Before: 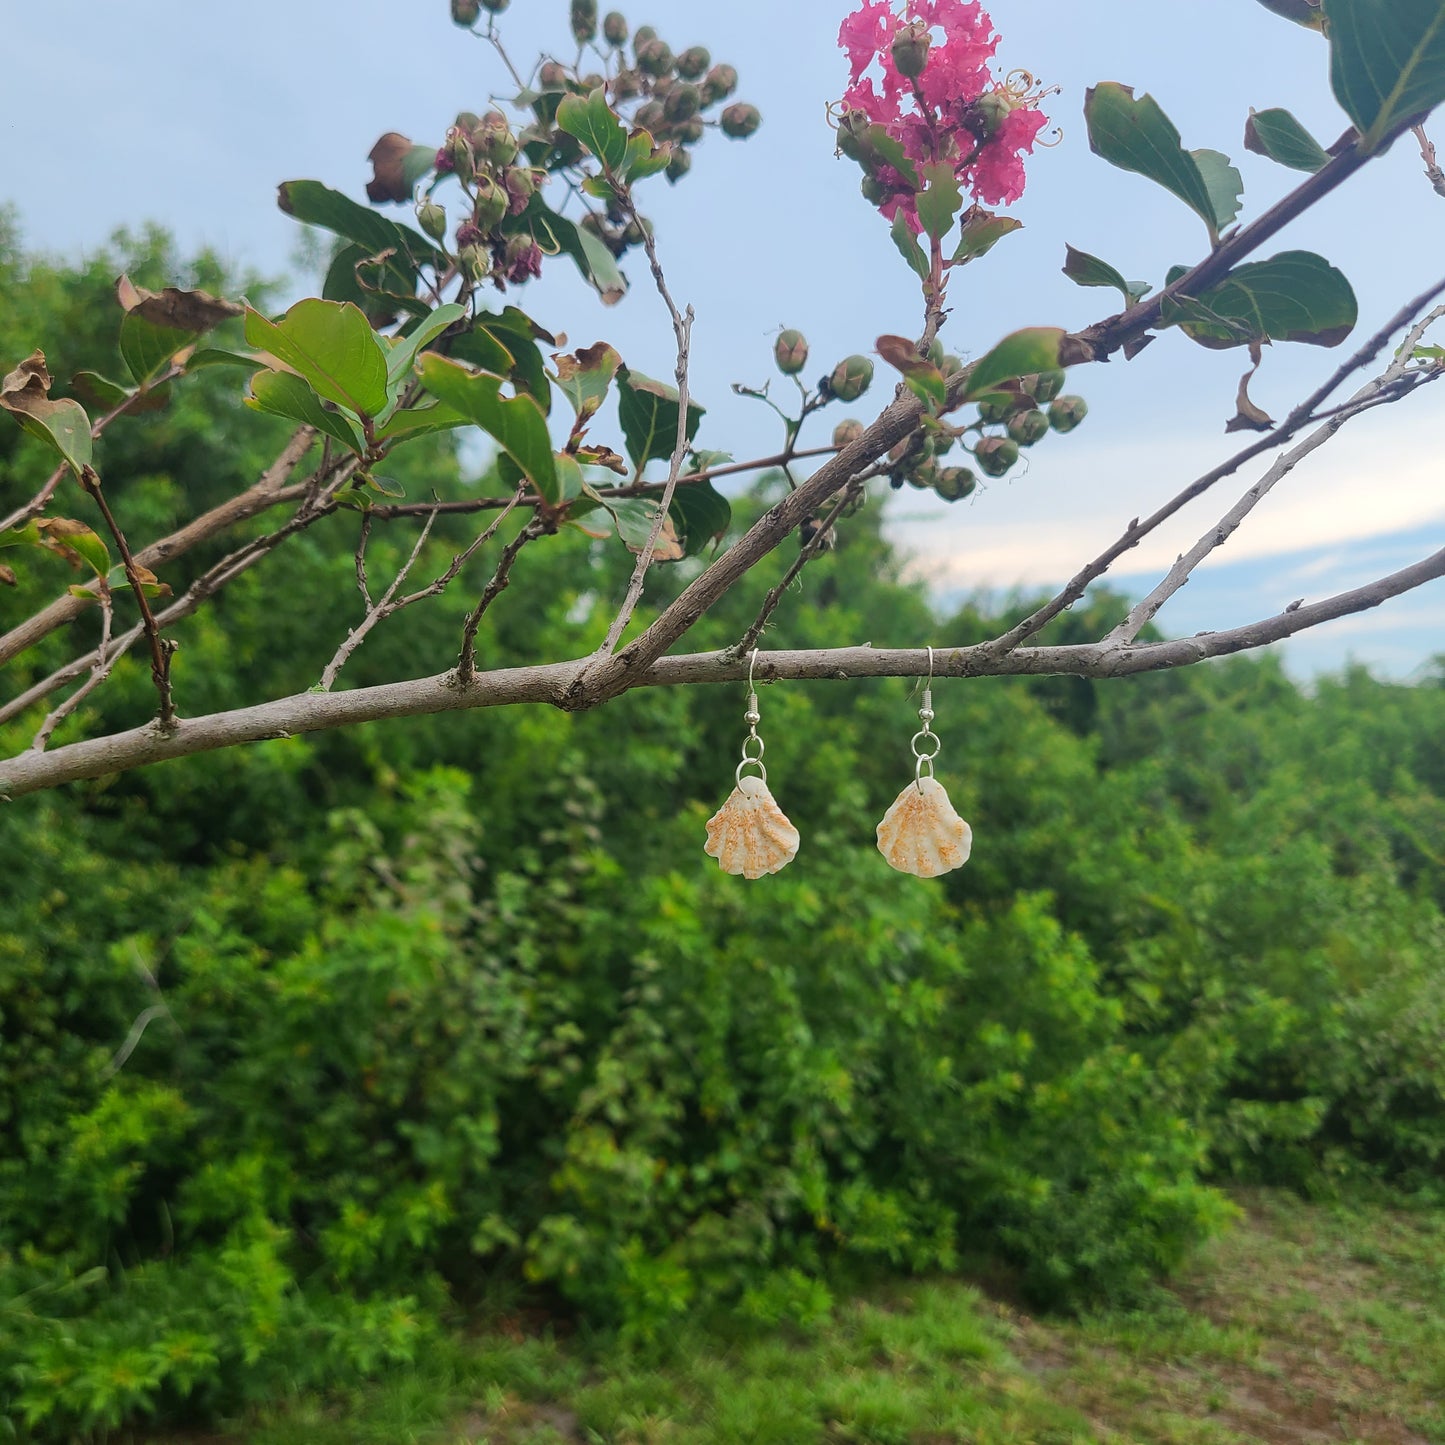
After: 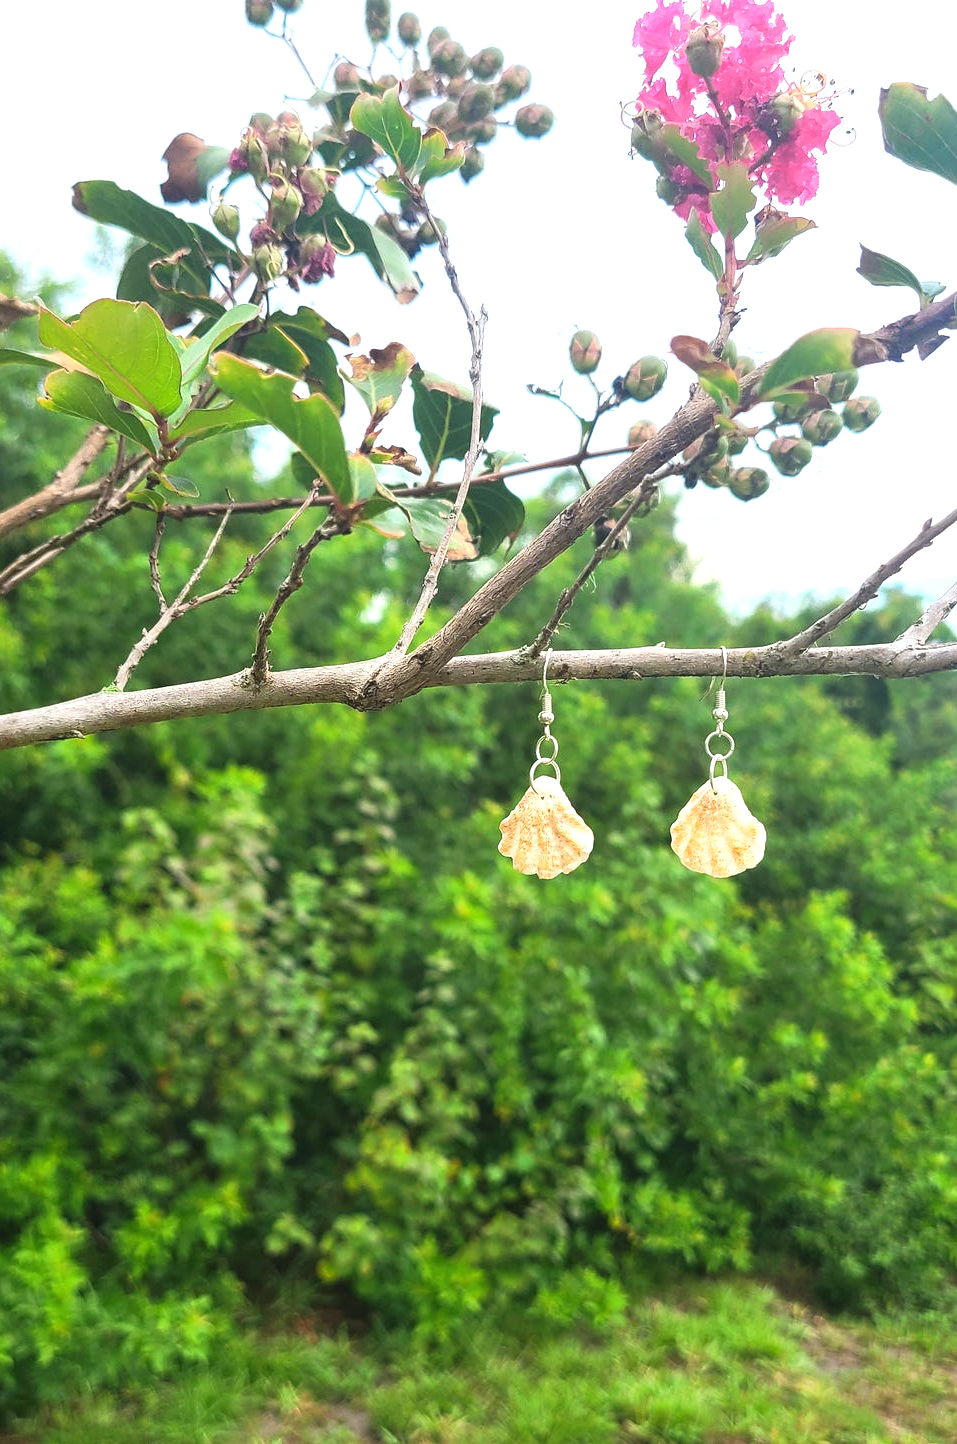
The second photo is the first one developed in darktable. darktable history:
exposure: black level correction 0, exposure 1.199 EV, compensate highlight preservation false
crop and rotate: left 14.306%, right 19.41%
